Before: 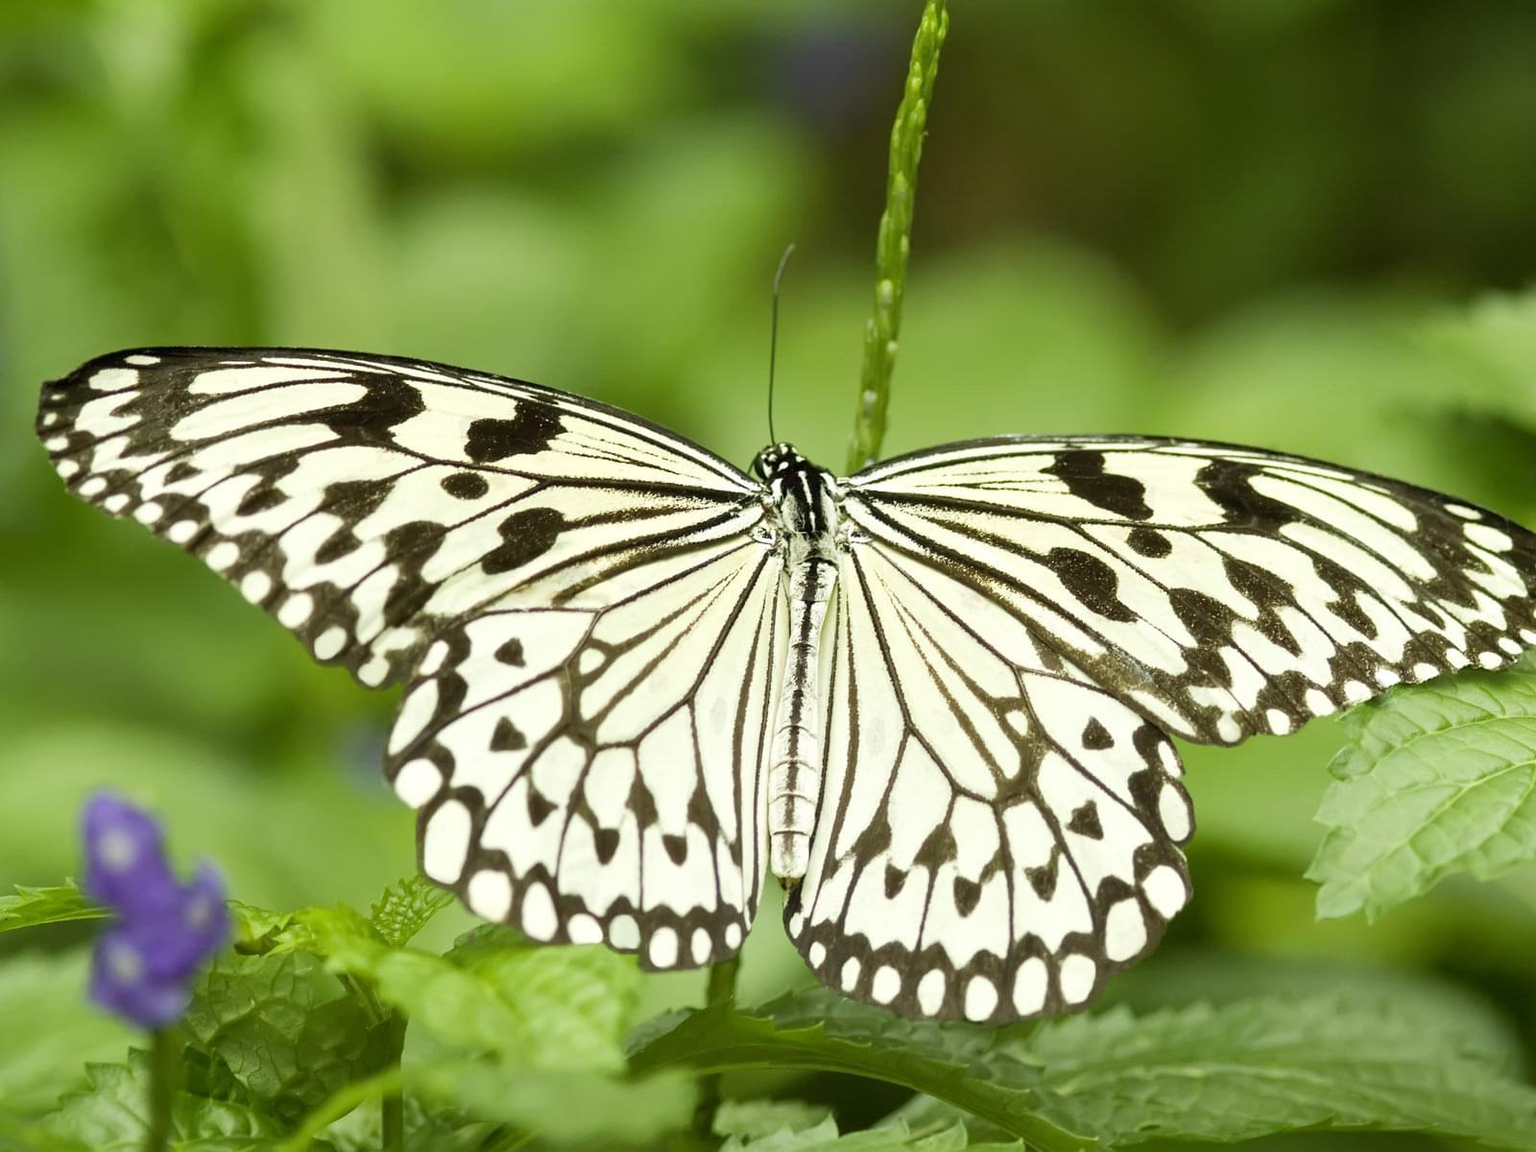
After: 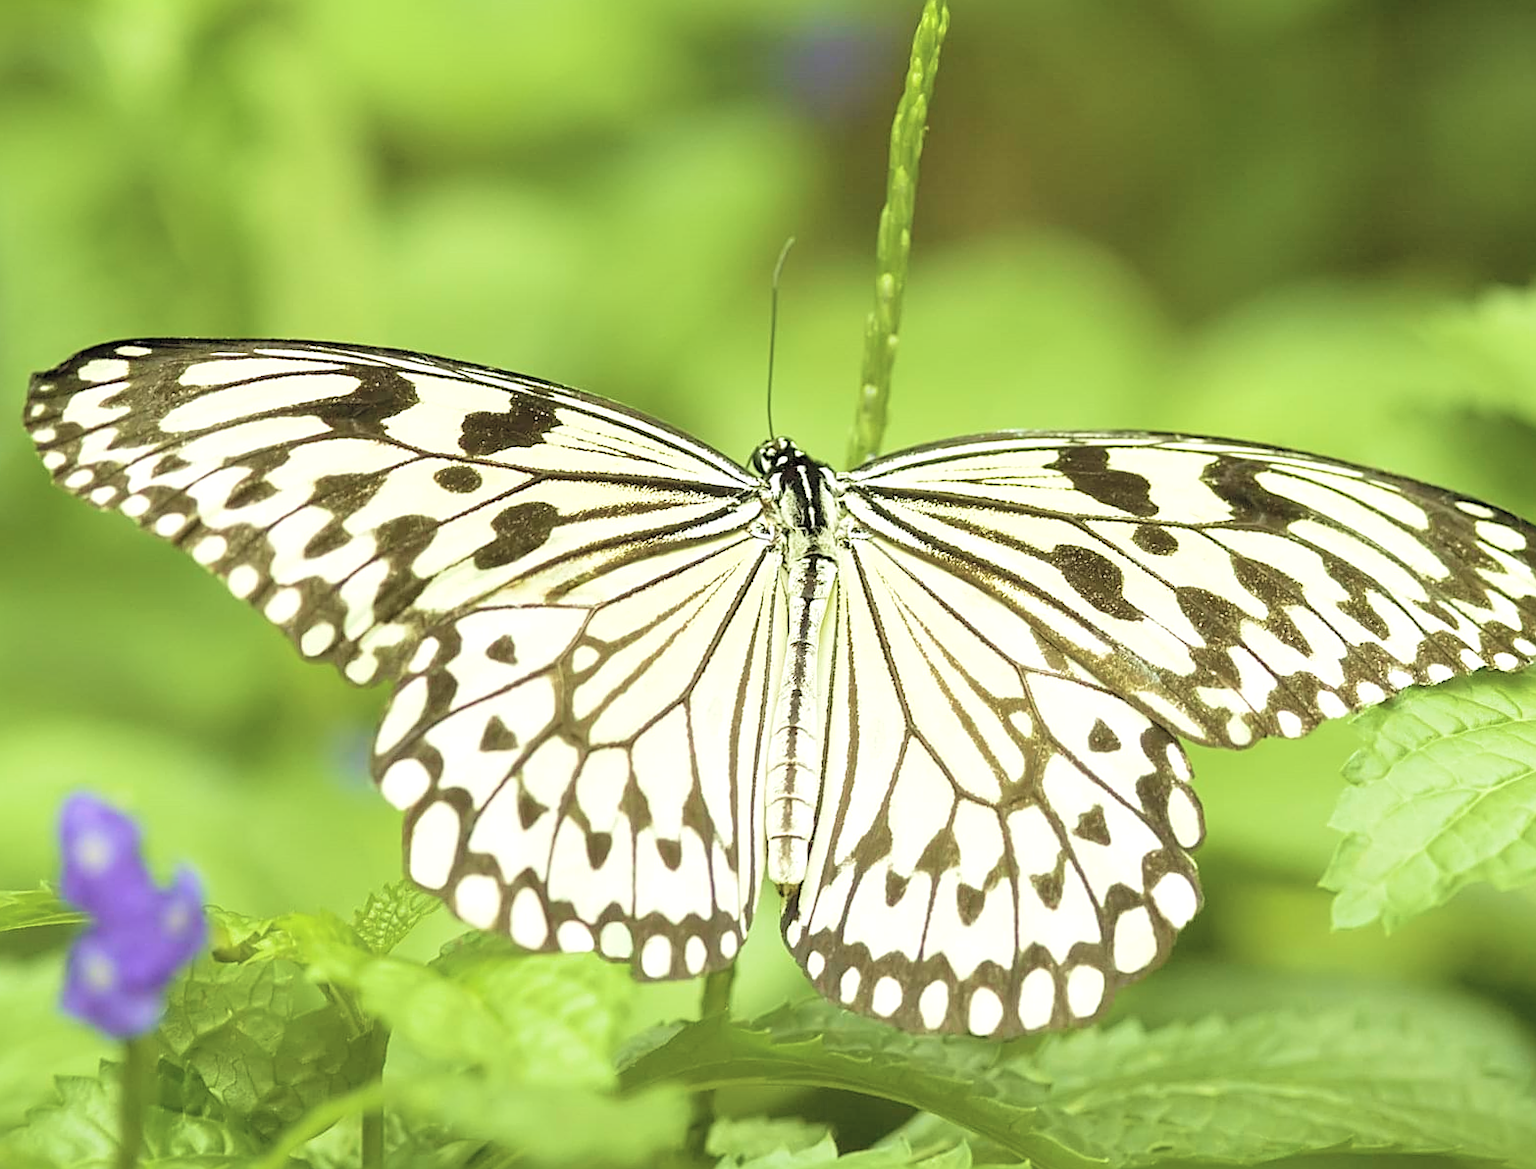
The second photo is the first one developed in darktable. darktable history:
contrast brightness saturation: brightness 0.28
exposure: exposure 0.236 EV, compensate highlight preservation false
base curve: preserve colors none
sharpen: on, module defaults
velvia: strength 45%
rotate and perspective: rotation 0.226°, lens shift (vertical) -0.042, crop left 0.023, crop right 0.982, crop top 0.006, crop bottom 0.994
